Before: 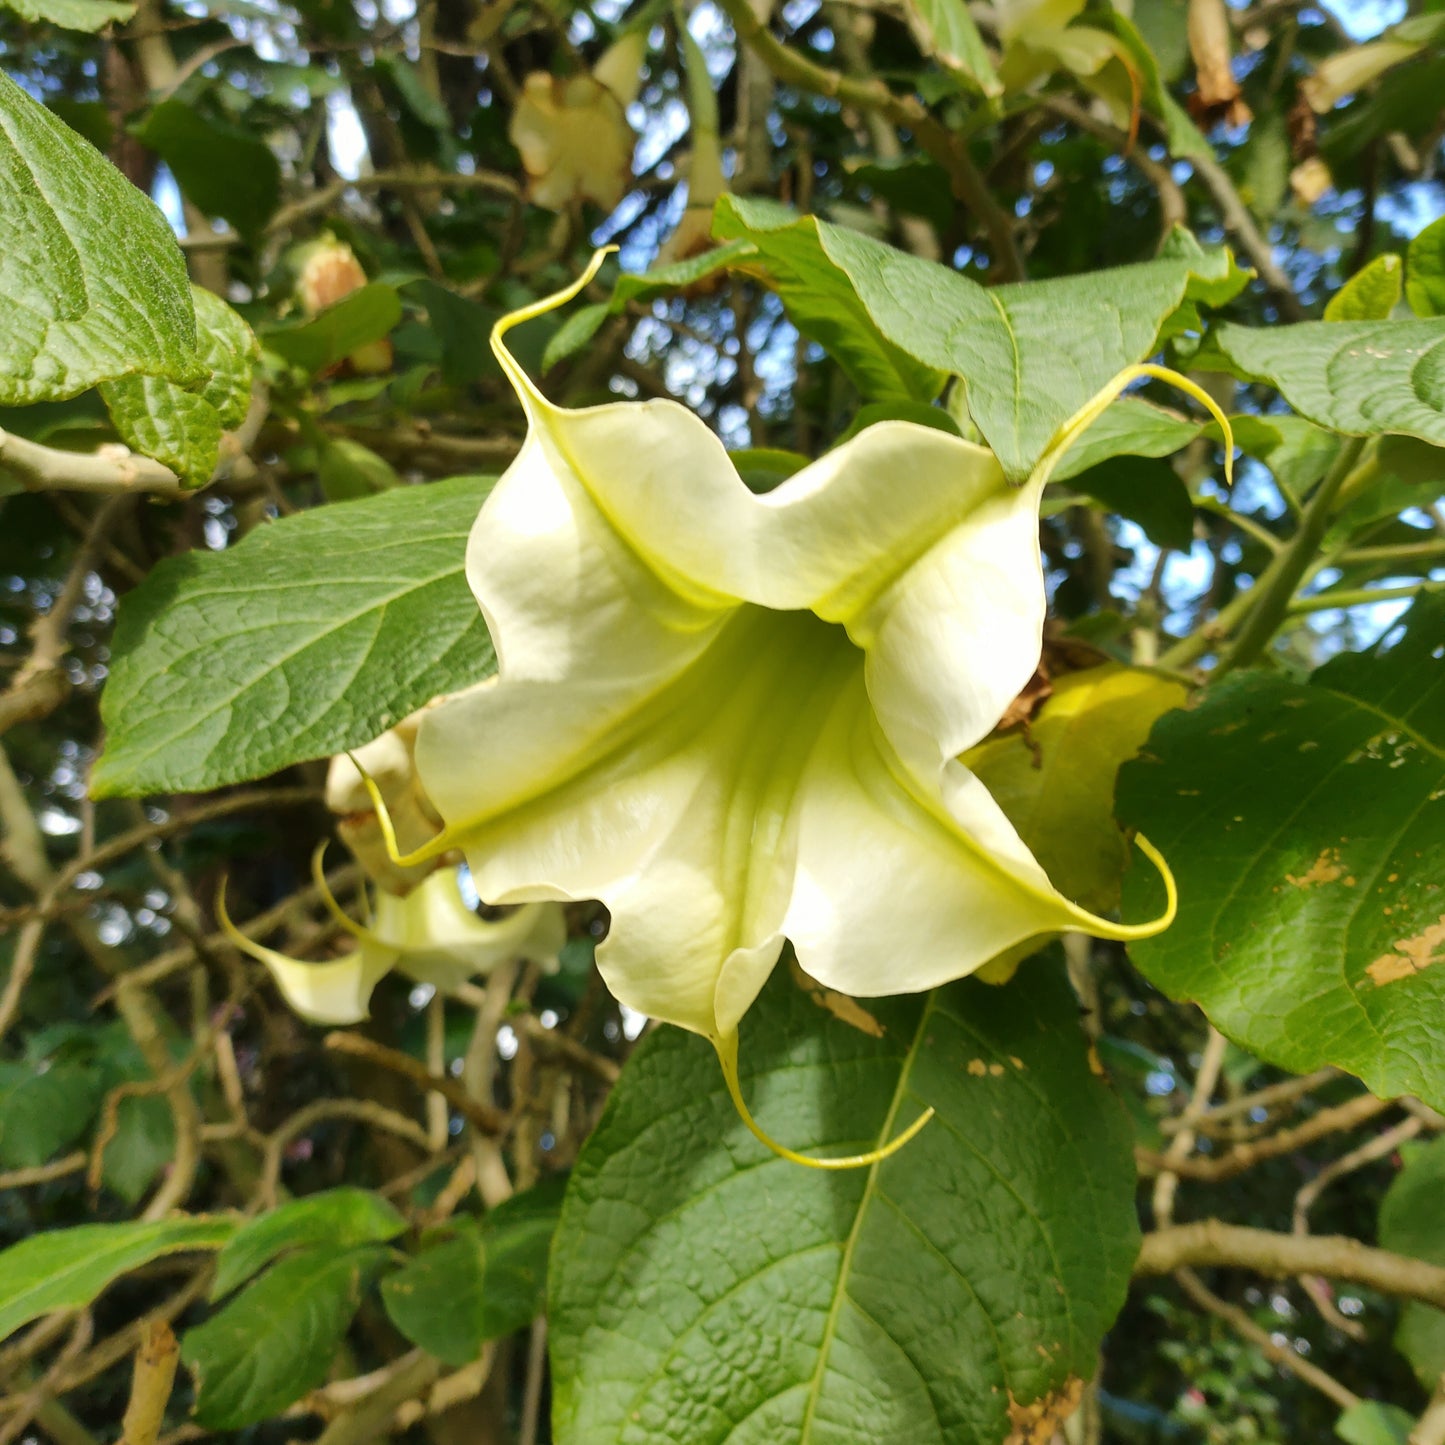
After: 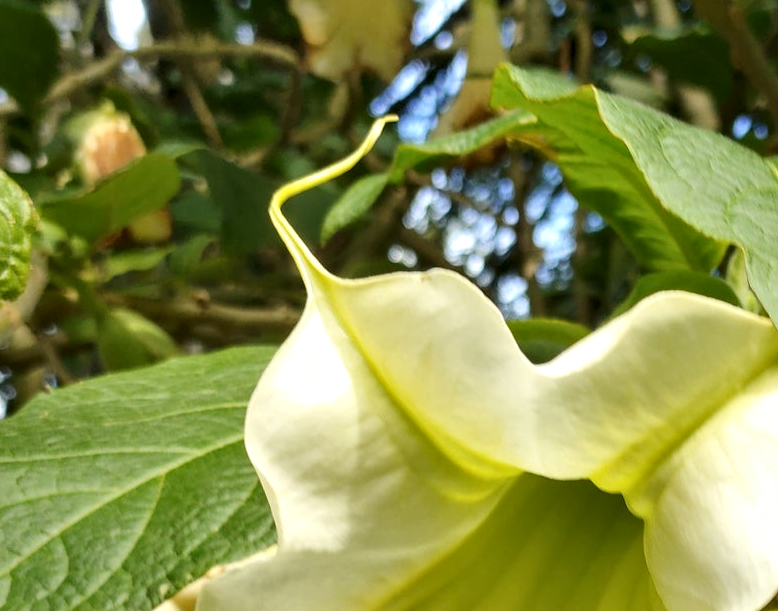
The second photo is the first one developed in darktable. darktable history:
contrast equalizer: y [[0.524, 0.538, 0.547, 0.548, 0.538, 0.524], [0.5 ×6], [0.5 ×6], [0 ×6], [0 ×6]]
crop: left 15.306%, top 9.065%, right 30.789%, bottom 48.638%
